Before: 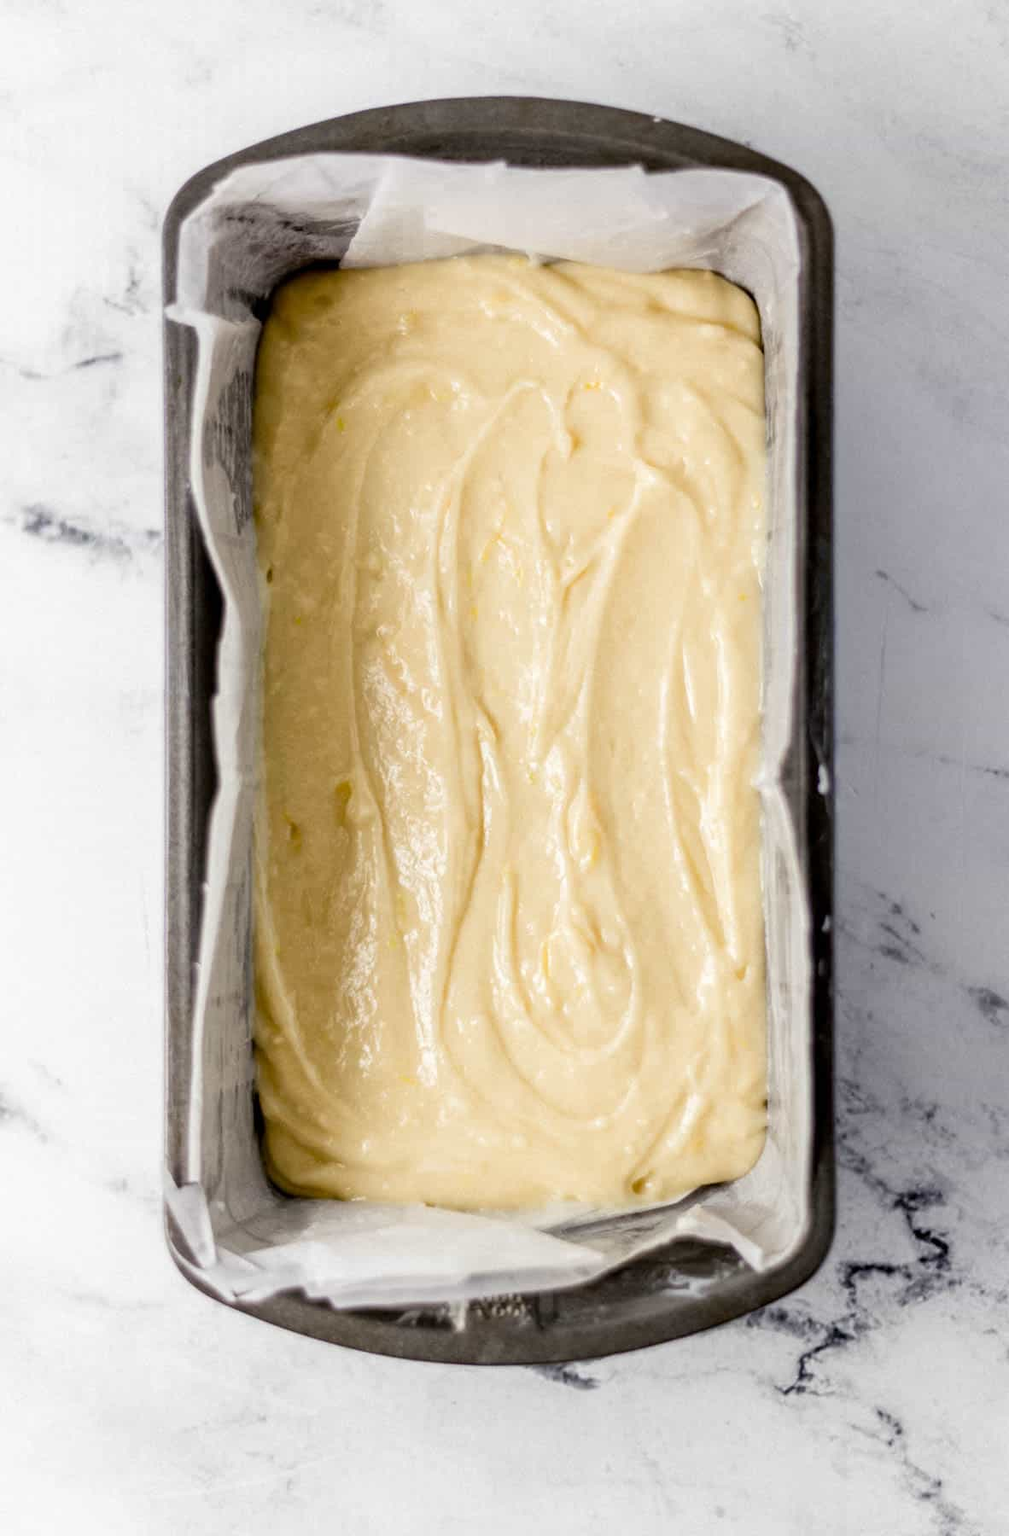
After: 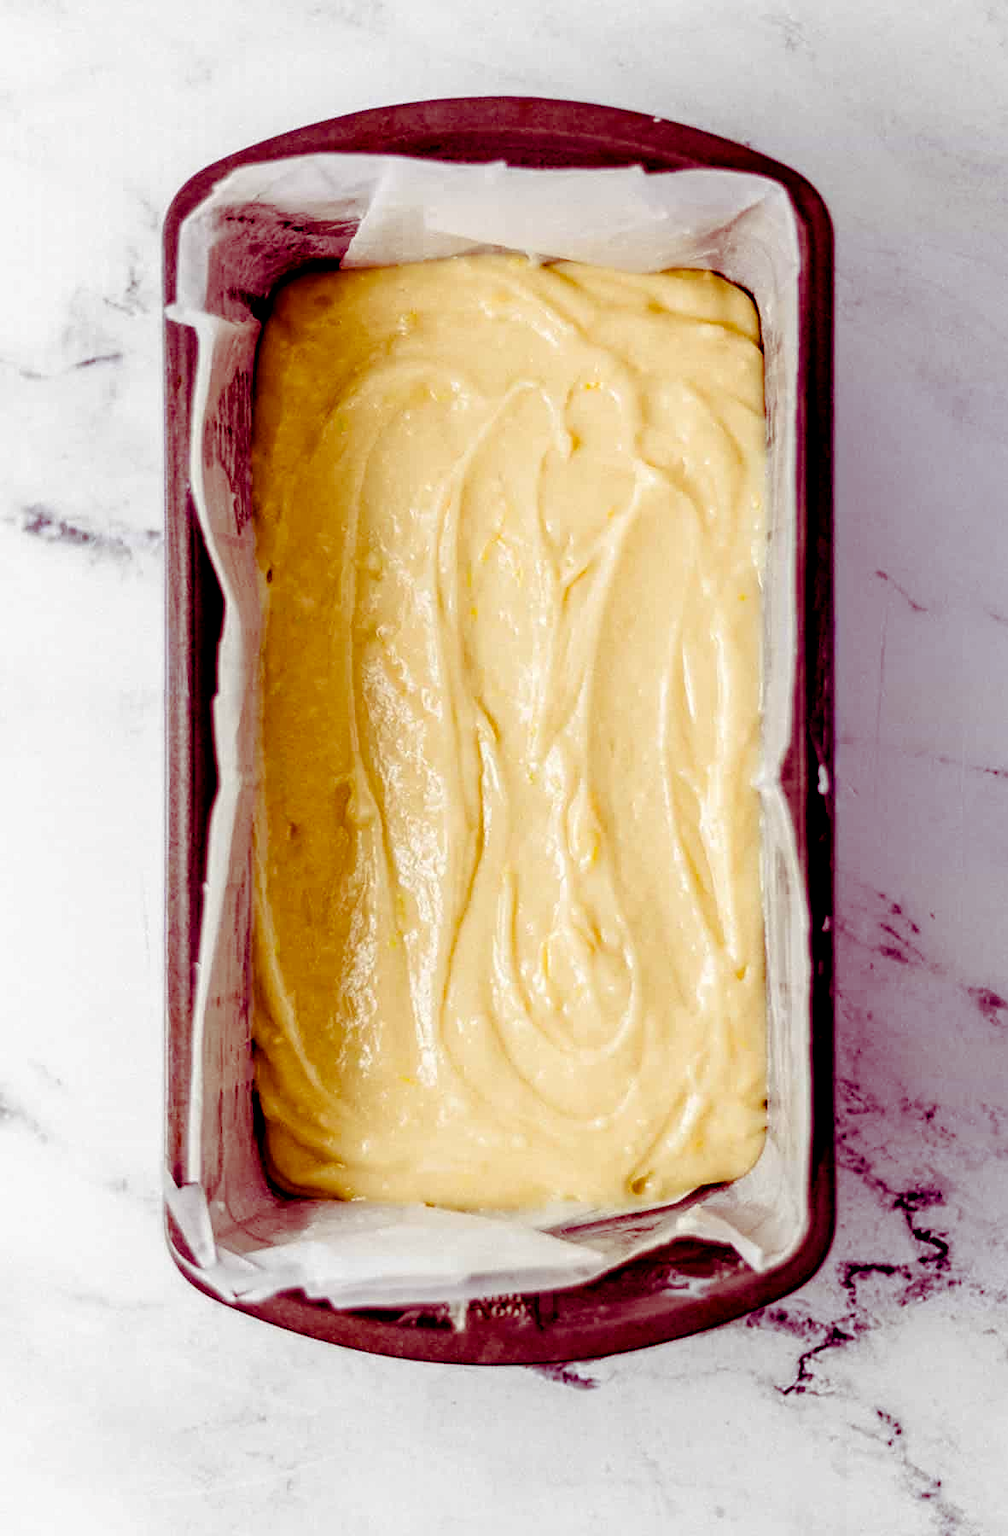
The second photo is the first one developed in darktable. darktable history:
haze removal: compatibility mode true, adaptive false
sharpen: on, module defaults
color balance rgb: shadows lift › luminance -19.176%, shadows lift › chroma 35.384%, global offset › luminance -0.371%, linear chroma grading › shadows 10.124%, linear chroma grading › highlights 10.597%, linear chroma grading › global chroma 14.666%, linear chroma grading › mid-tones 14.559%, perceptual saturation grading › global saturation 20%, perceptual saturation grading › highlights -25.302%, perceptual saturation grading › shadows 25.006%
